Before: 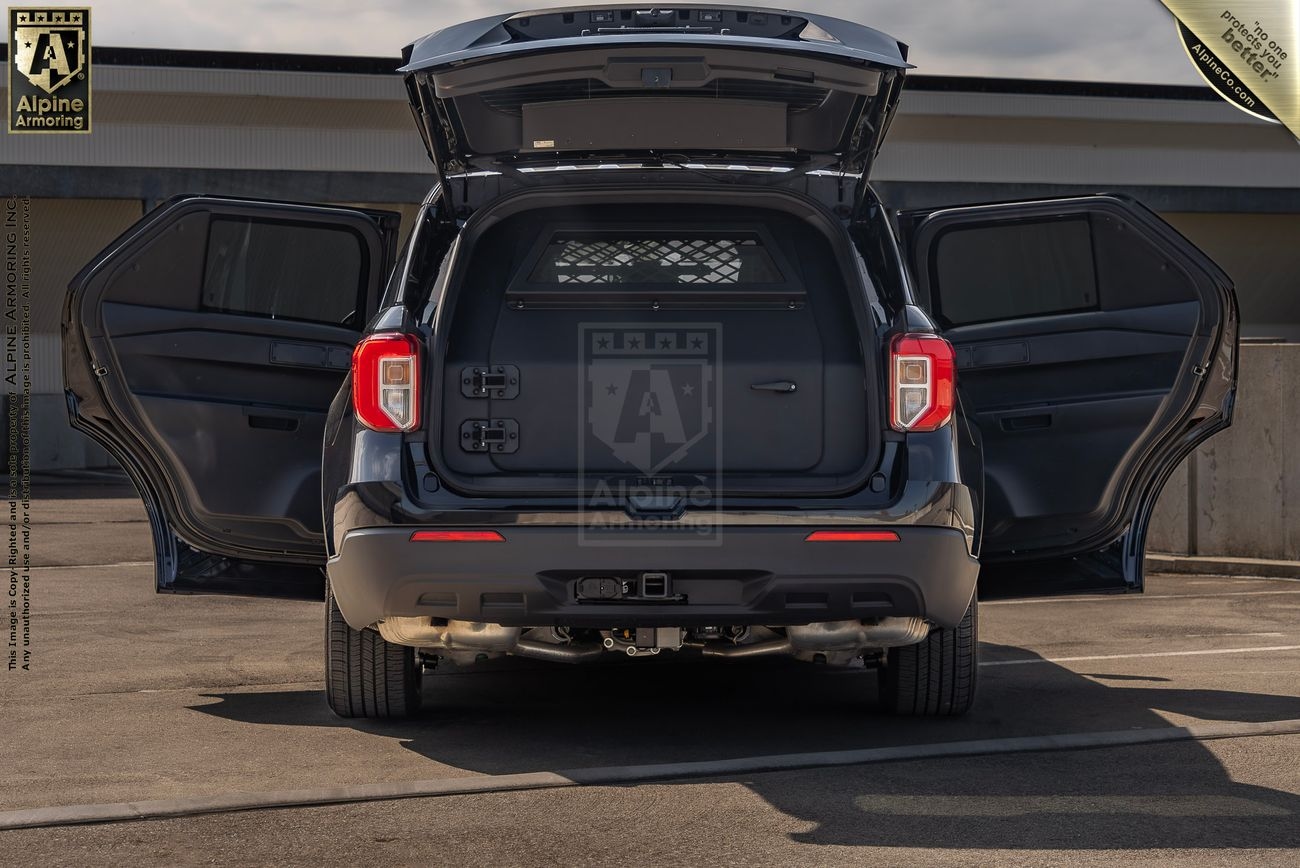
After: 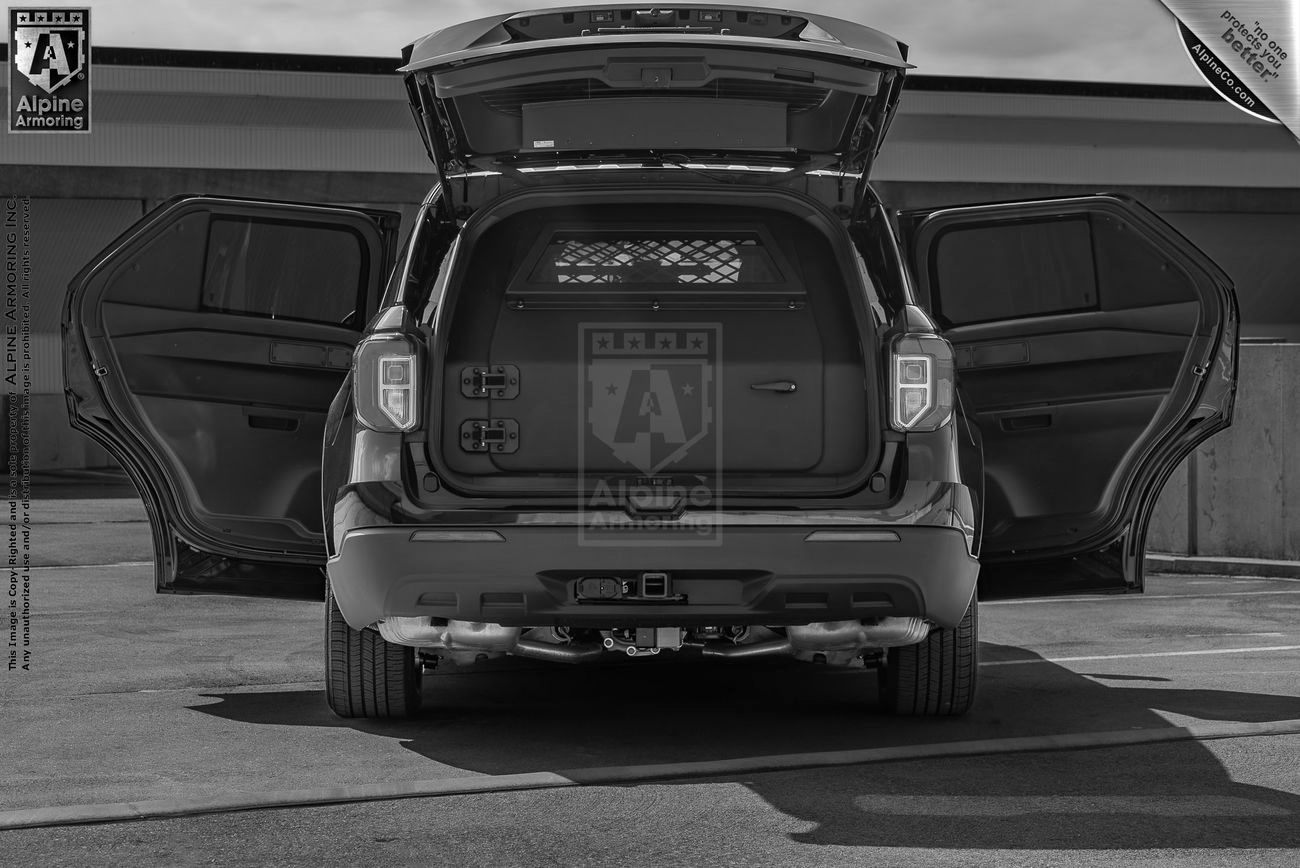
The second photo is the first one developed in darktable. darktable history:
shadows and highlights: shadows 24.35, highlights -77.54, highlights color adjustment 73.05%, soften with gaussian
color calibration: output gray [0.28, 0.41, 0.31, 0], x 0.383, y 0.371, temperature 3888.57 K
